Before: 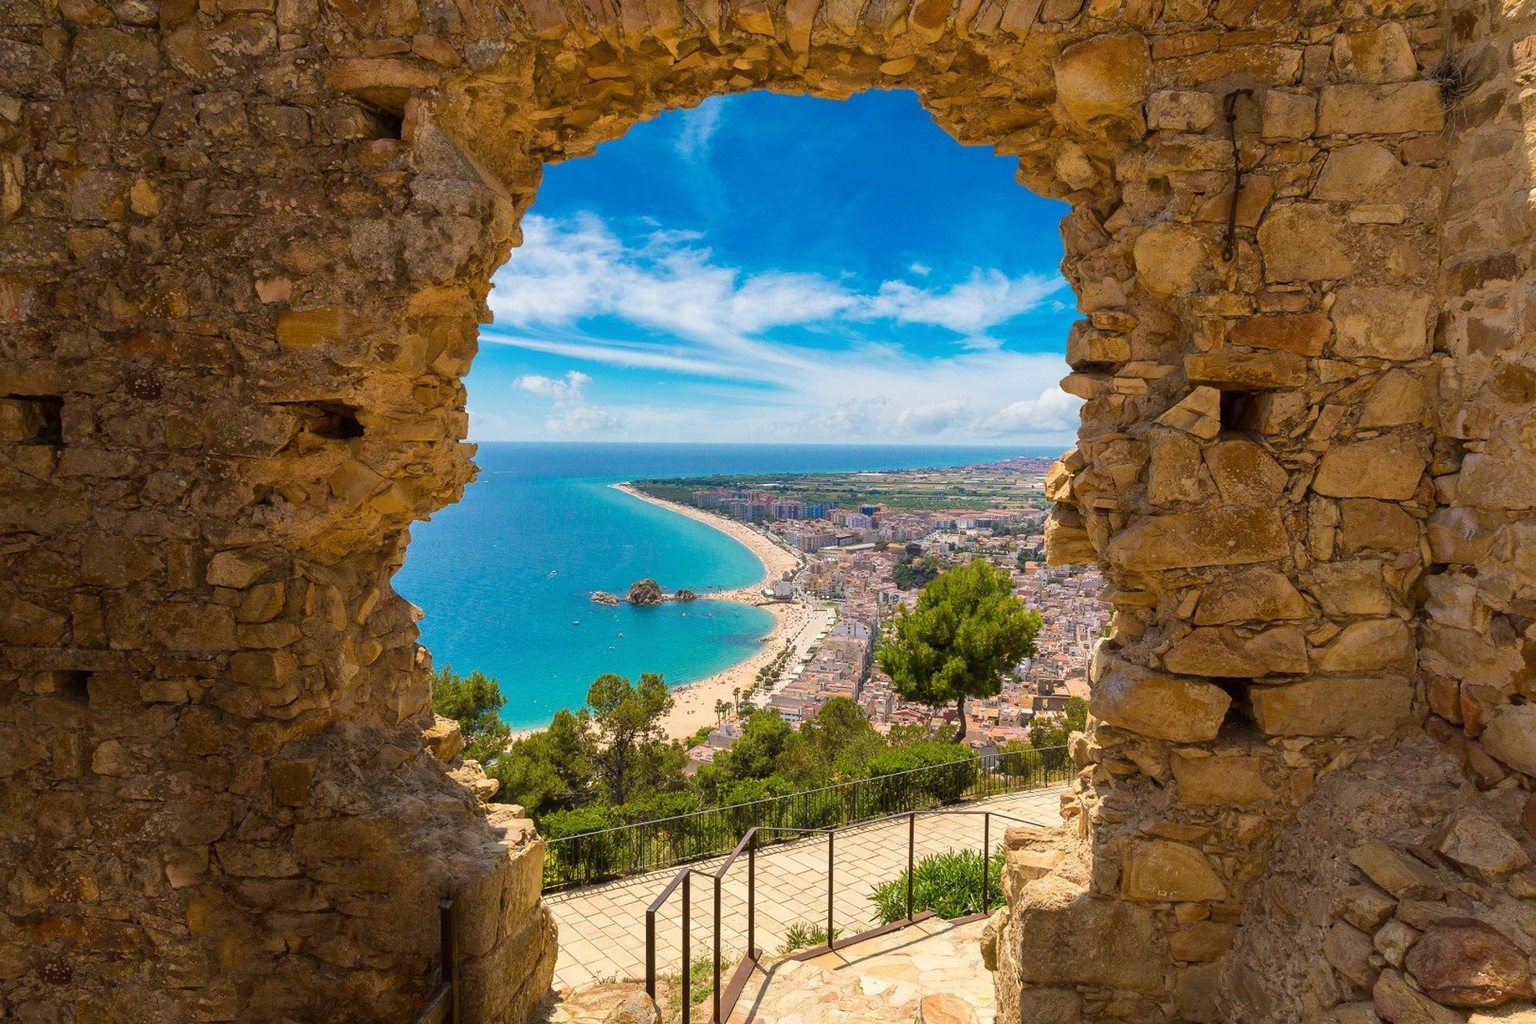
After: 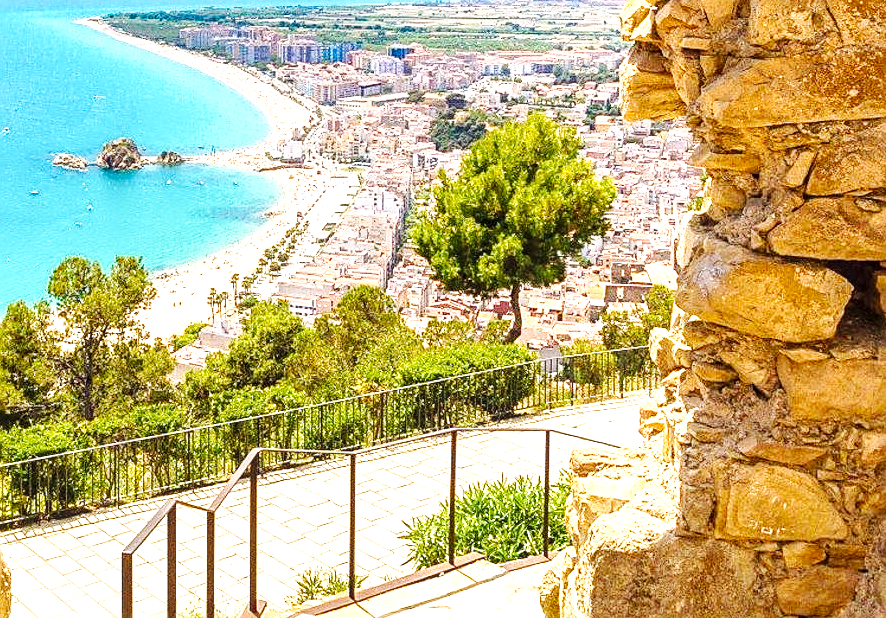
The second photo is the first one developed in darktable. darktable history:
local contrast: on, module defaults
exposure: black level correction 0, exposure 1.199 EV, compensate exposure bias true, compensate highlight preservation false
crop: left 35.746%, top 45.829%, right 18.09%, bottom 5.871%
base curve: curves: ch0 [(0, 0) (0.032, 0.025) (0.121, 0.166) (0.206, 0.329) (0.605, 0.79) (1, 1)], preserve colors none
sharpen: on, module defaults
